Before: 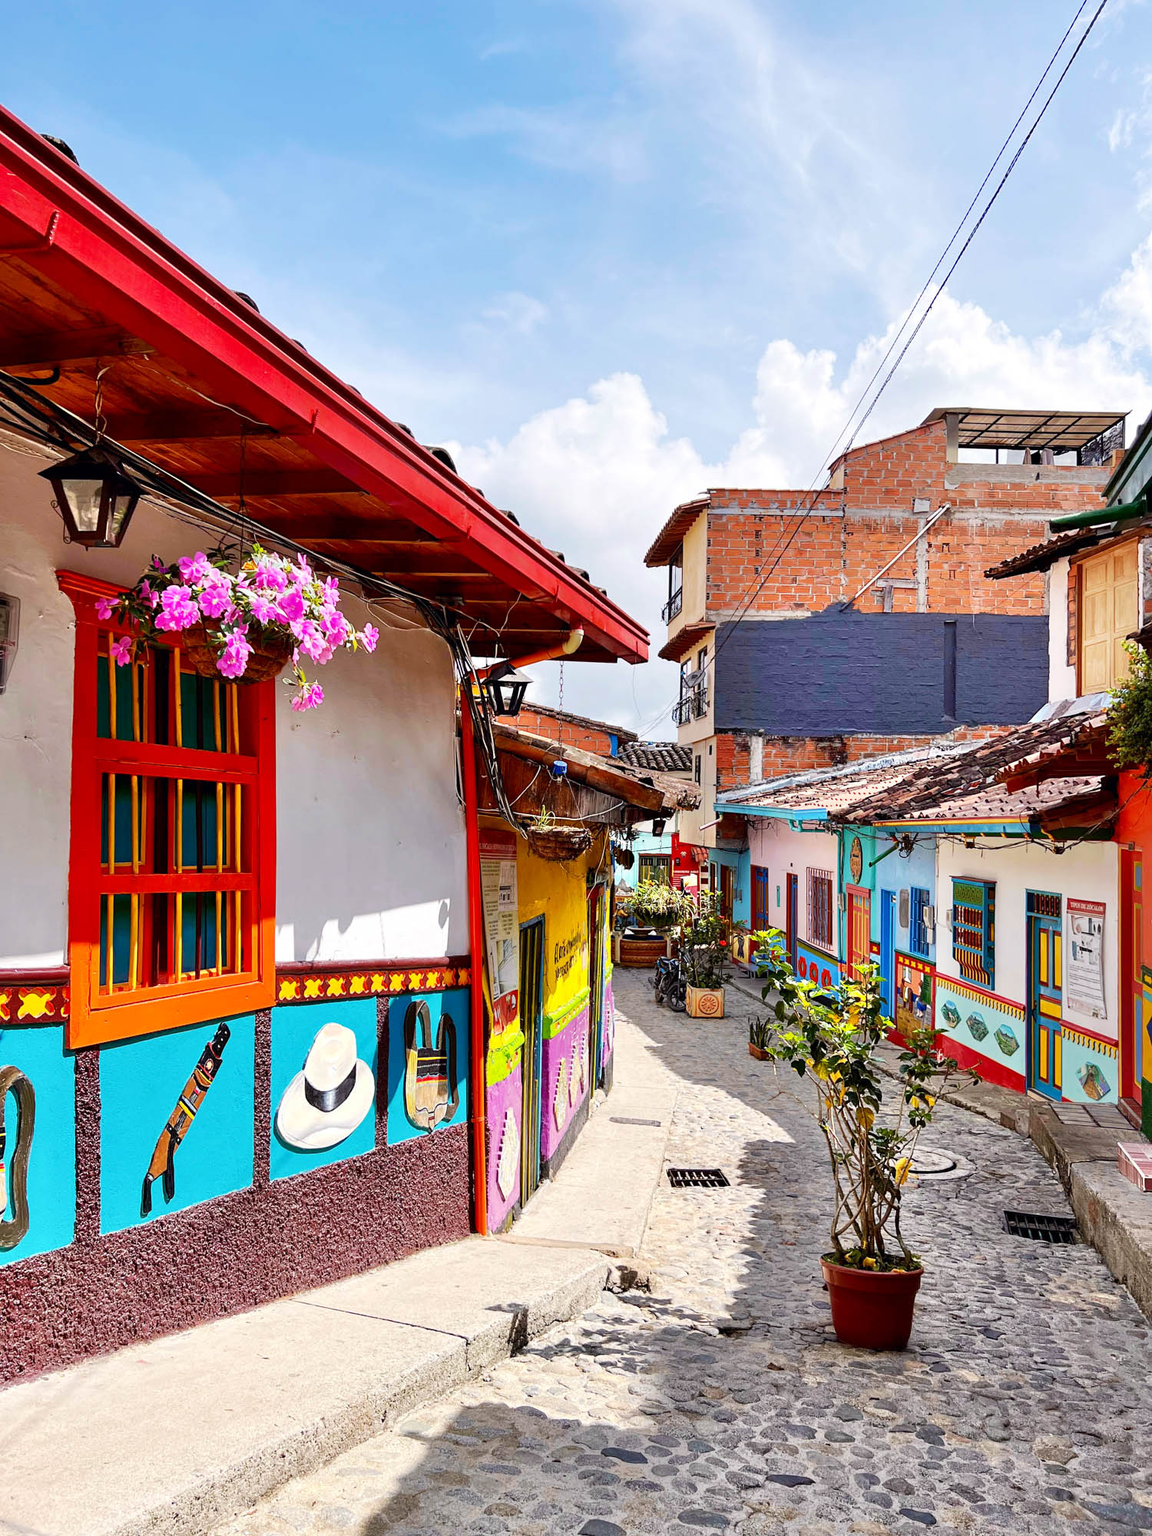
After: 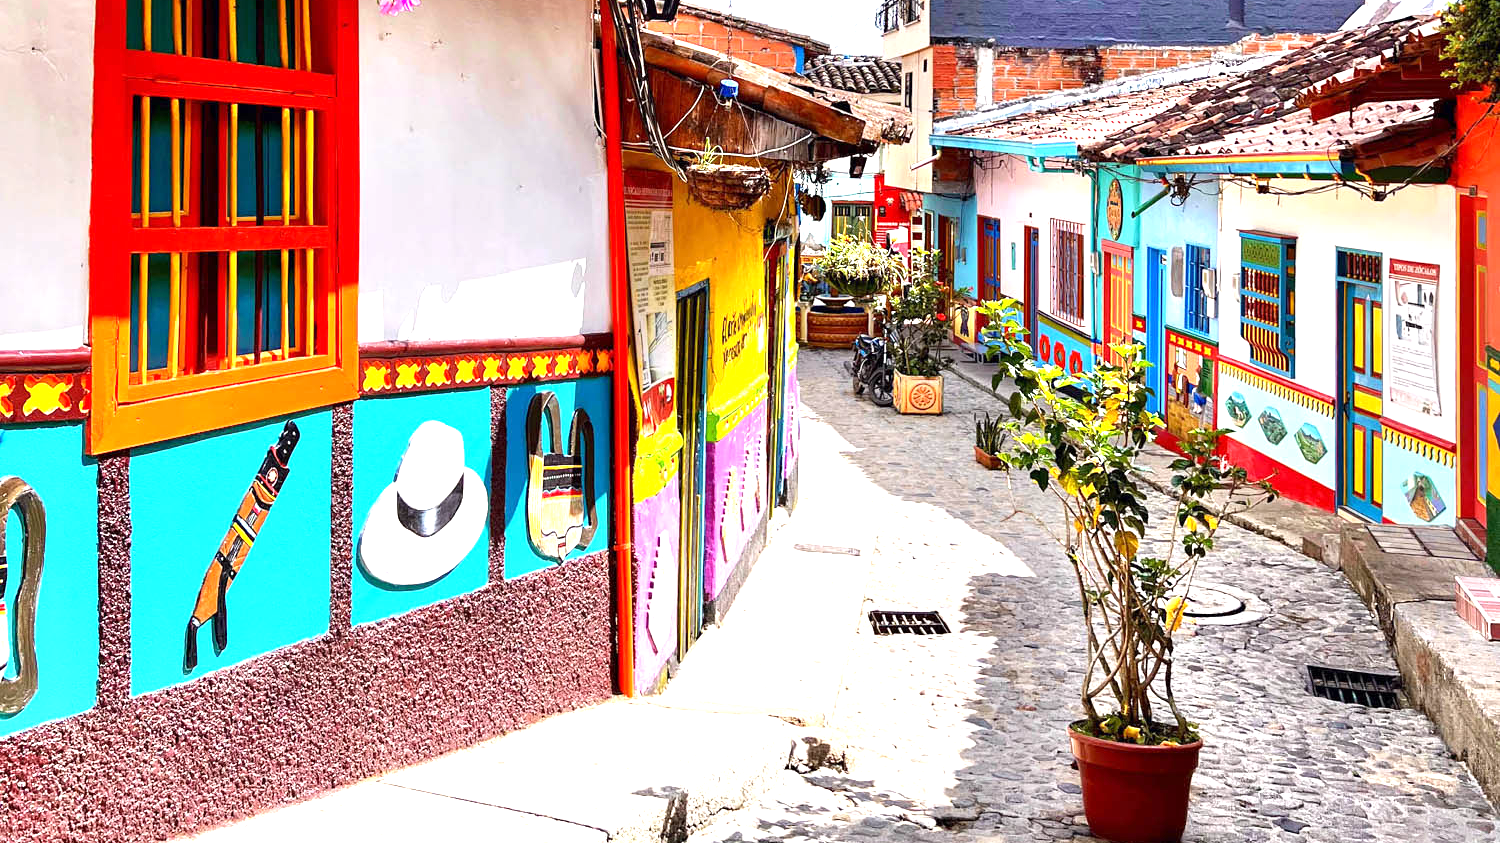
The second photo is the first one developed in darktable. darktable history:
crop: top 45.551%, bottom 12.262%
exposure: exposure 1 EV, compensate highlight preservation false
